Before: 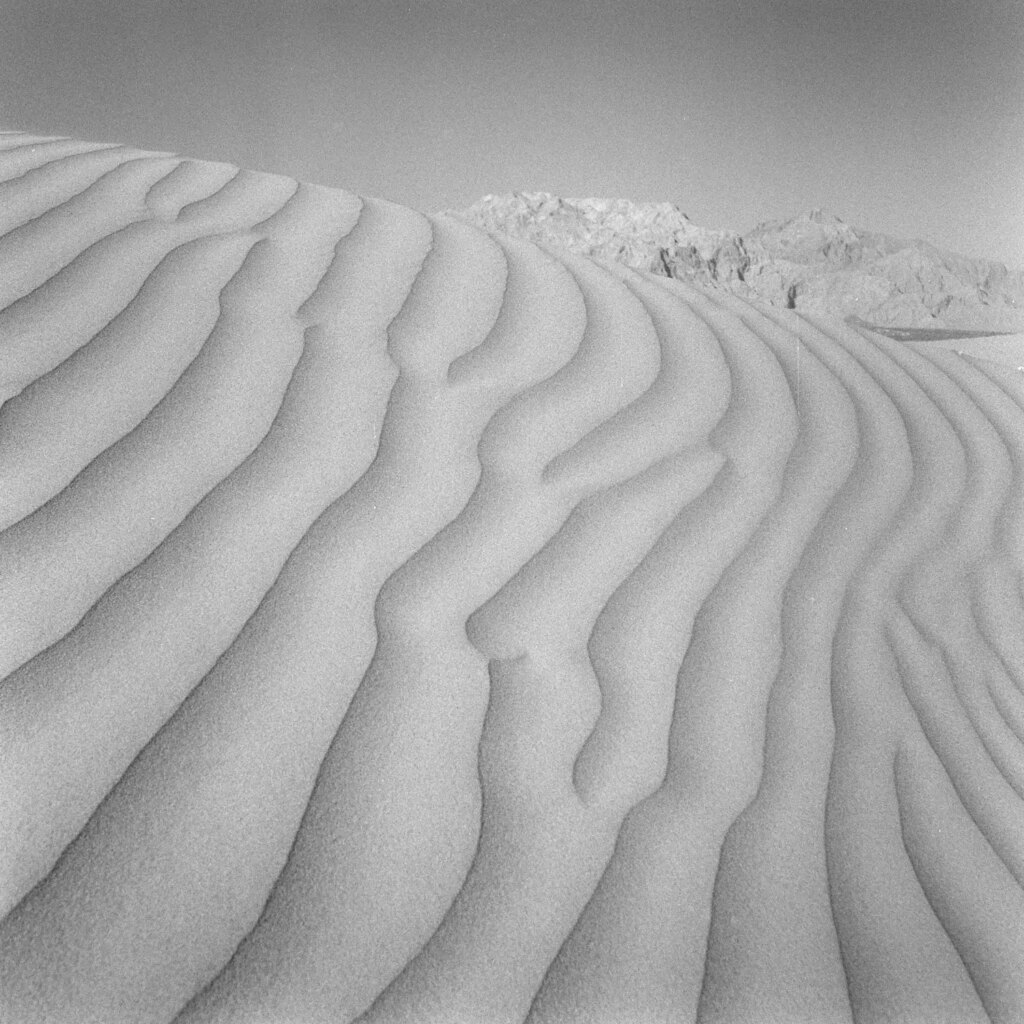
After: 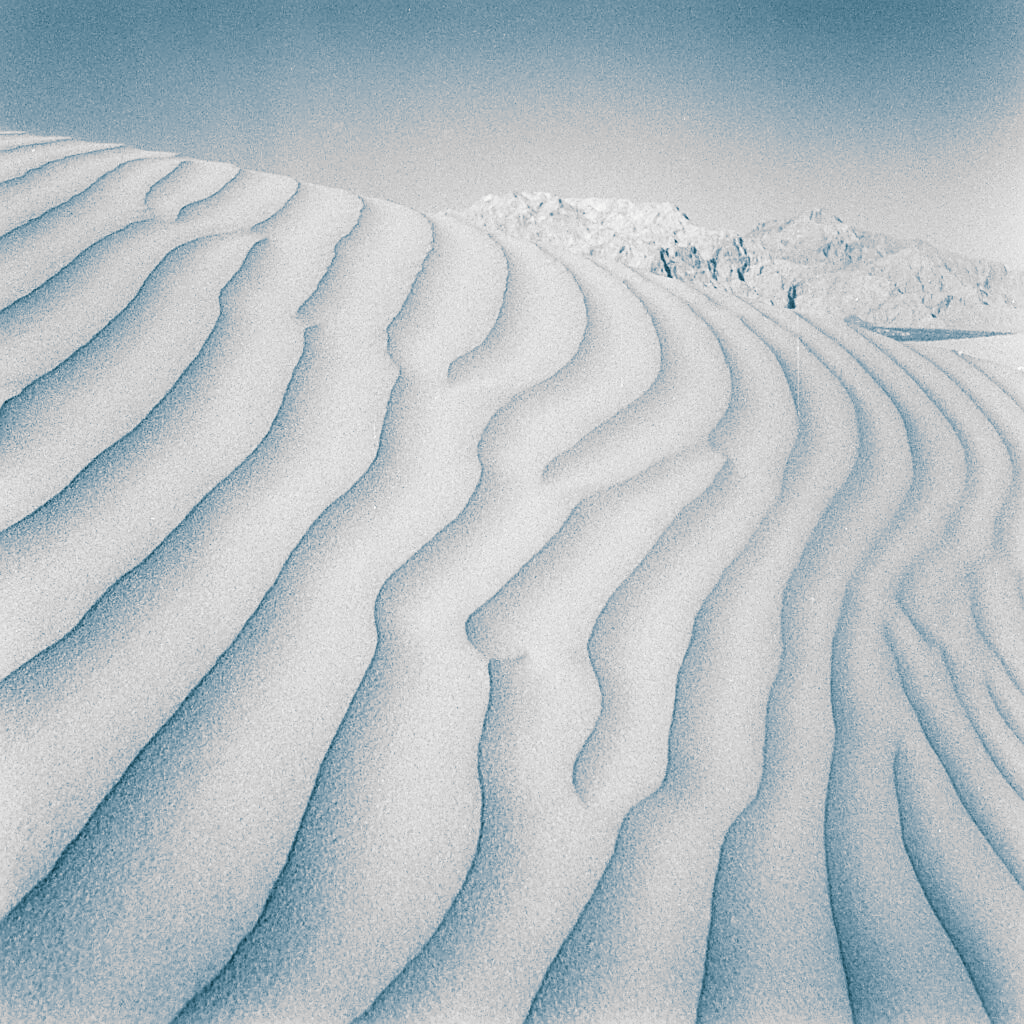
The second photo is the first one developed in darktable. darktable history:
split-toning: shadows › hue 212.4°, balance -70
contrast brightness saturation: contrast 0.23, brightness 0.1, saturation 0.29
sharpen: on, module defaults
